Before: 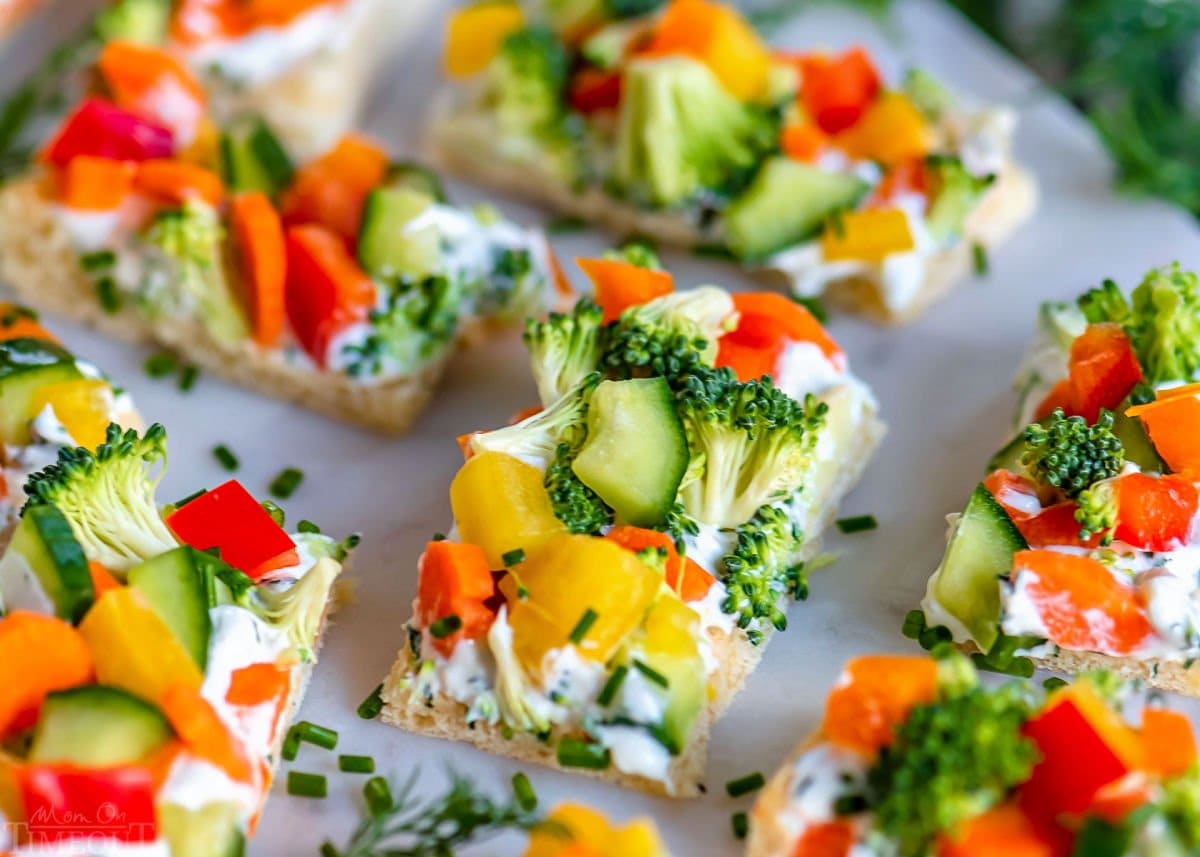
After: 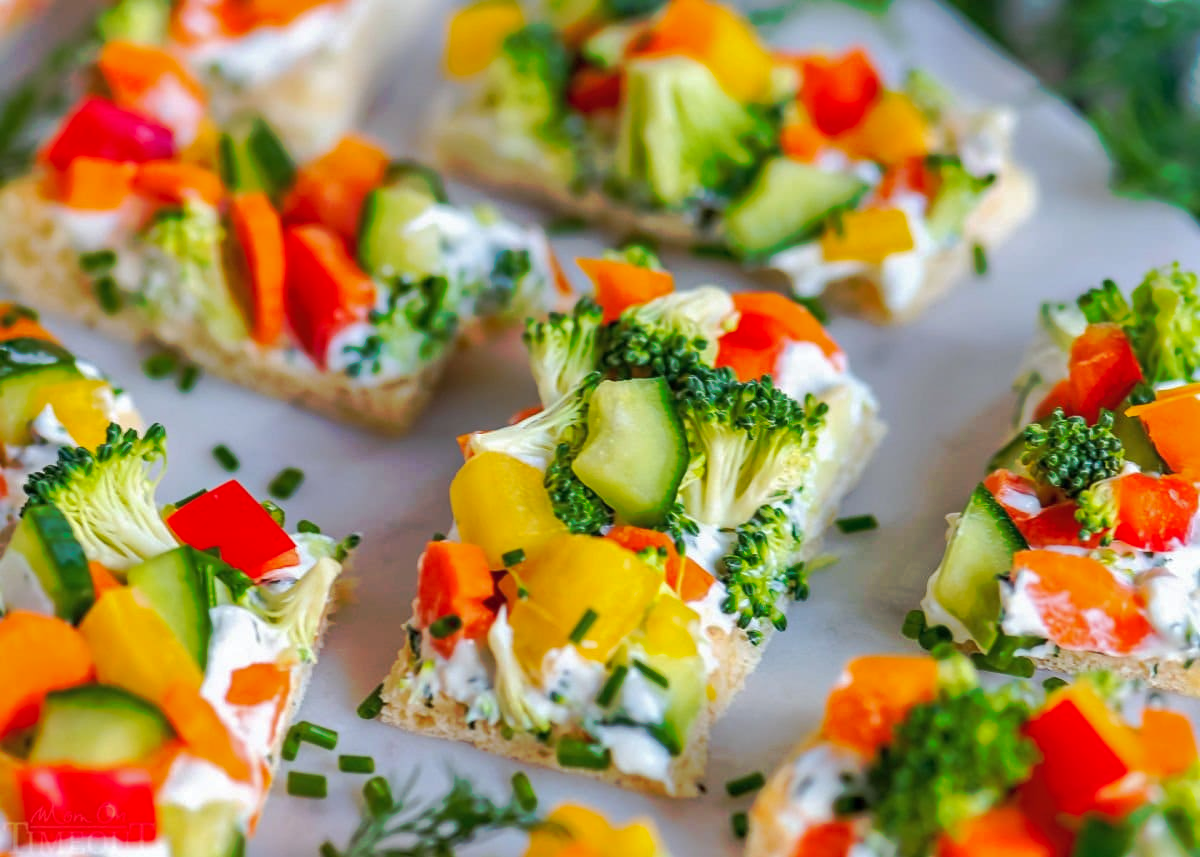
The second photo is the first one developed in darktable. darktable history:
tone curve: curves: ch0 [(0, 0) (0.003, 0.003) (0.011, 0.011) (0.025, 0.024) (0.044, 0.043) (0.069, 0.068) (0.1, 0.097) (0.136, 0.133) (0.177, 0.173) (0.224, 0.219) (0.277, 0.271) (0.335, 0.327) (0.399, 0.39) (0.468, 0.457) (0.543, 0.582) (0.623, 0.655) (0.709, 0.734) (0.801, 0.817) (0.898, 0.906) (1, 1)], preserve colors none
shadows and highlights: on, module defaults
